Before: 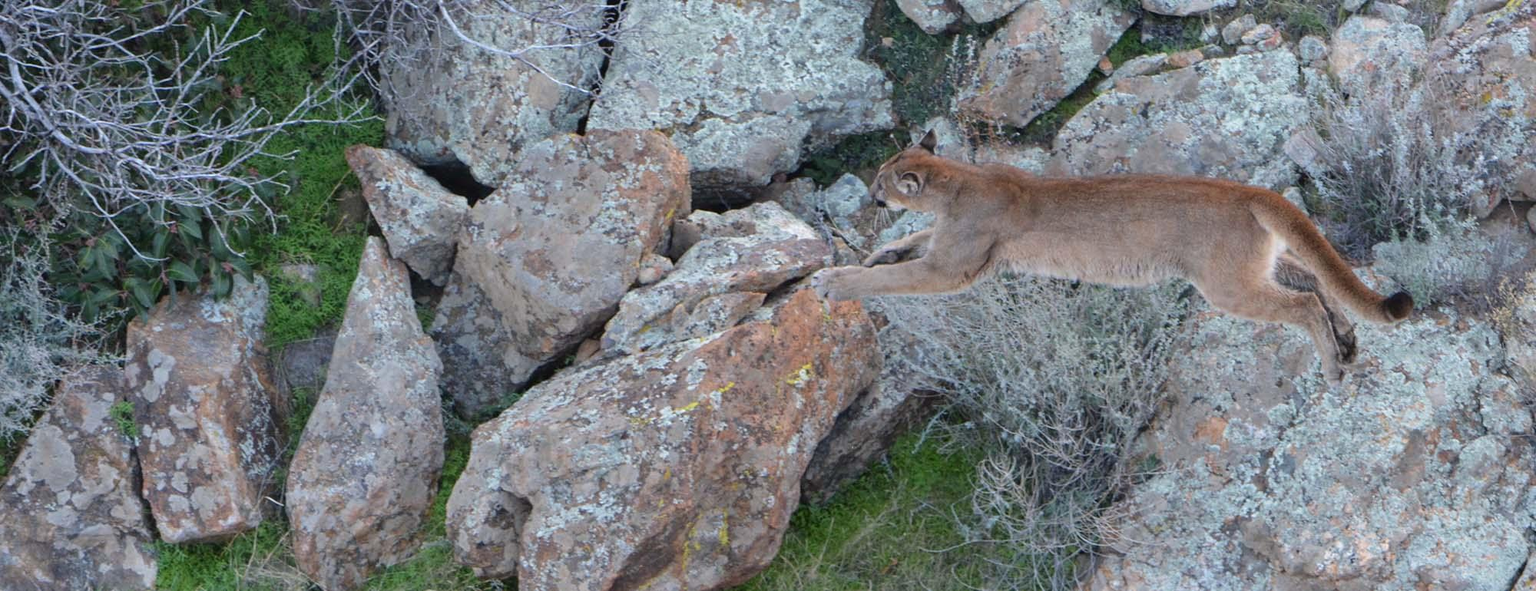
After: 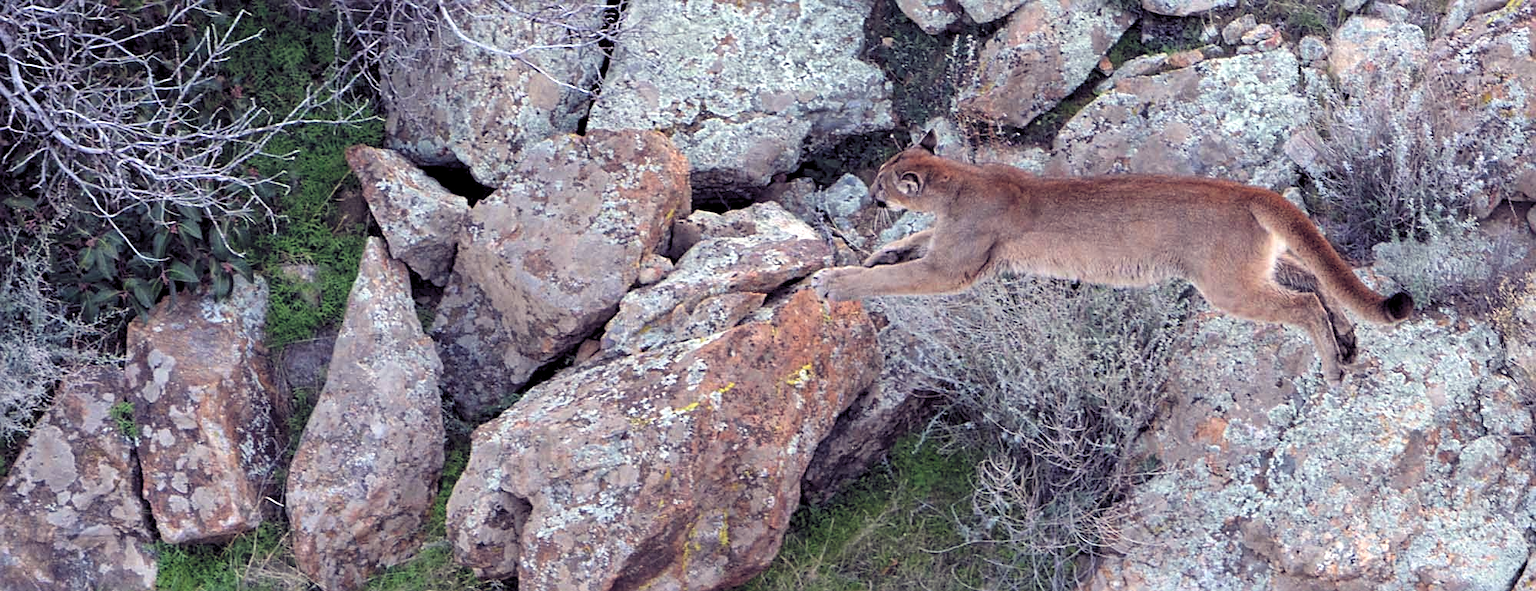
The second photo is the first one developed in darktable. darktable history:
sharpen: on, module defaults
contrast brightness saturation: contrast 0.05
levels: levels [0.073, 0.497, 0.972]
tone equalizer: on, module defaults
color balance: lift [1.001, 0.997, 0.99, 1.01], gamma [1.007, 1, 0.975, 1.025], gain [1, 1.065, 1.052, 0.935], contrast 13.25%
exposure: compensate highlight preservation false
